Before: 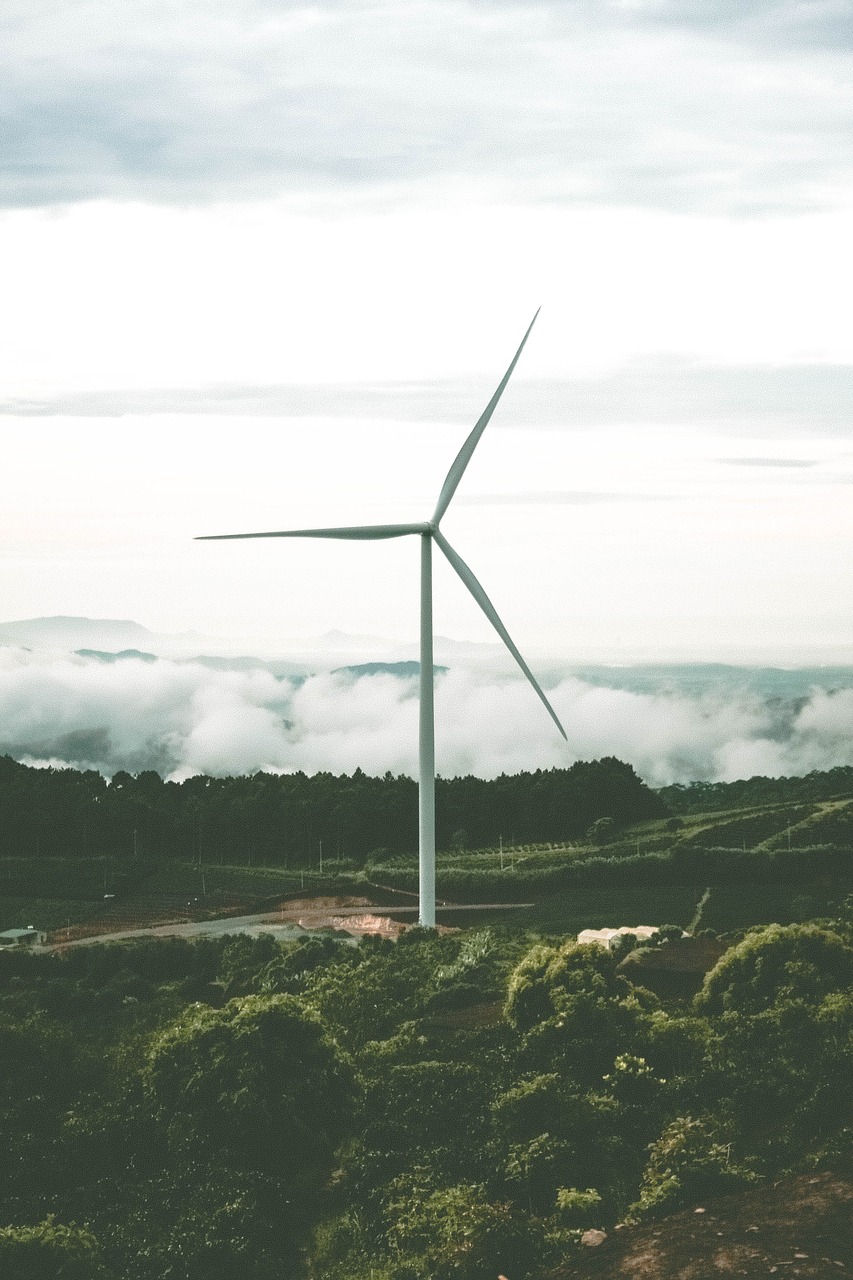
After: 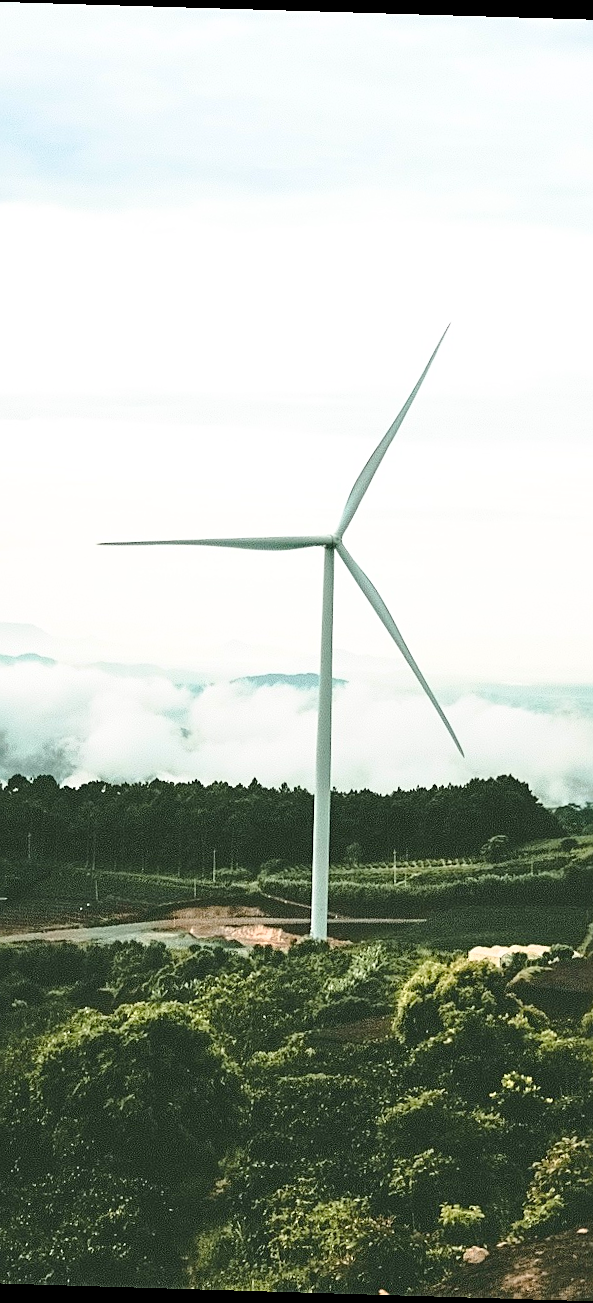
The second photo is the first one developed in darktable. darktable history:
exposure: black level correction 0.016, exposure -0.009 EV, compensate highlight preservation false
rotate and perspective: rotation 1.72°, automatic cropping off
sharpen: on, module defaults
base curve: curves: ch0 [(0, 0) (0.028, 0.03) (0.121, 0.232) (0.46, 0.748) (0.859, 0.968) (1, 1)]
crop and rotate: left 13.409%, right 19.924%
